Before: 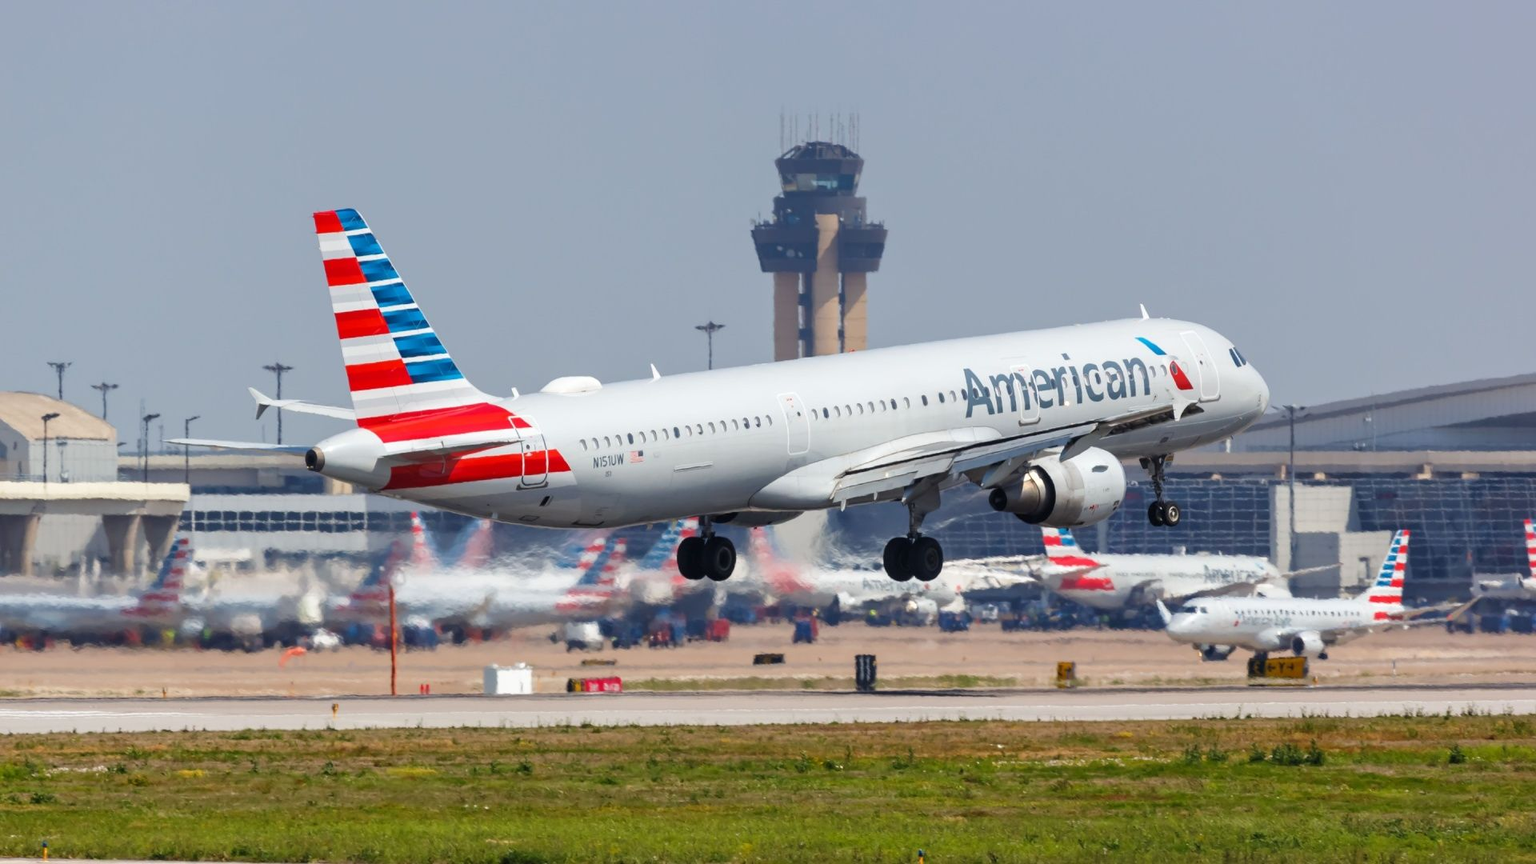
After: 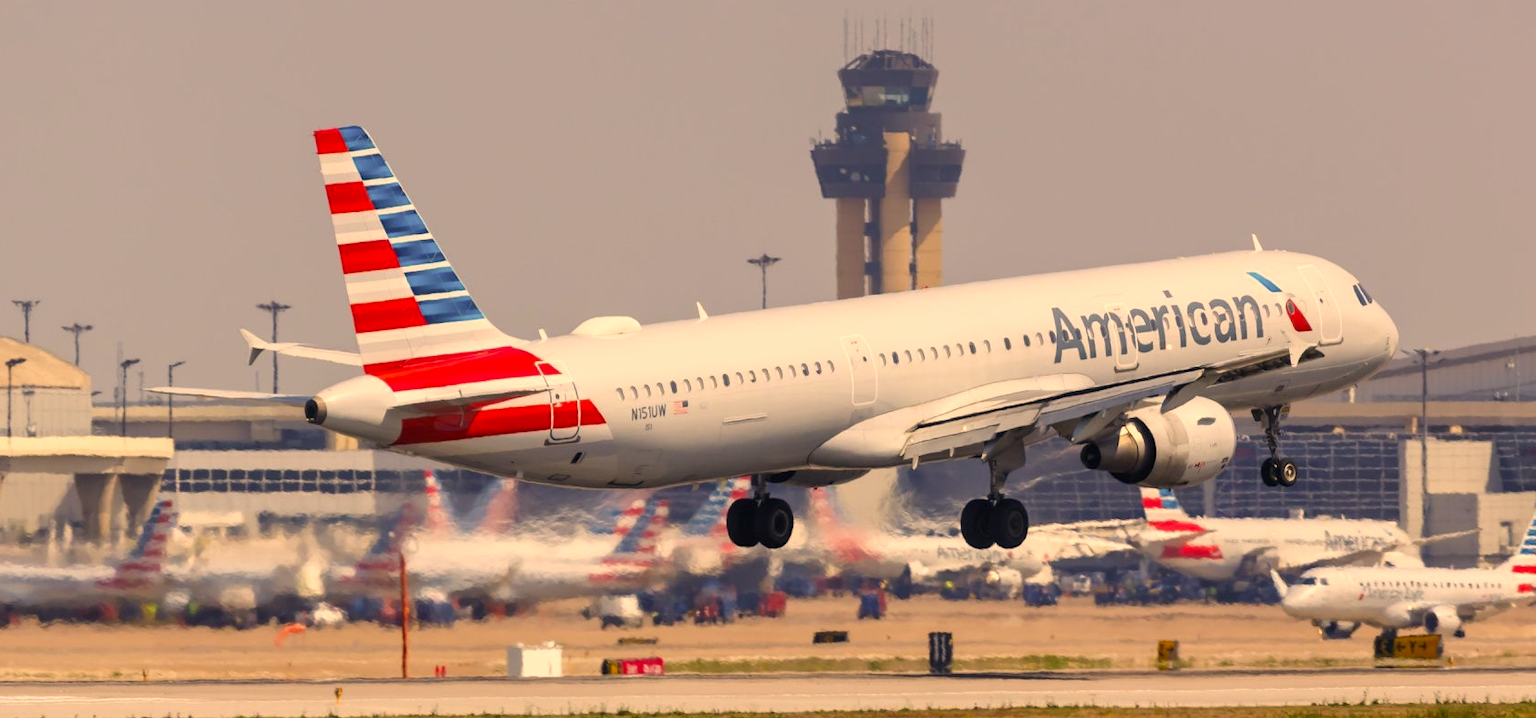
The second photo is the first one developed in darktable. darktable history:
crop and rotate: left 2.434%, top 11.317%, right 9.427%, bottom 15.404%
color correction: highlights a* 14.91, highlights b* 31.08
